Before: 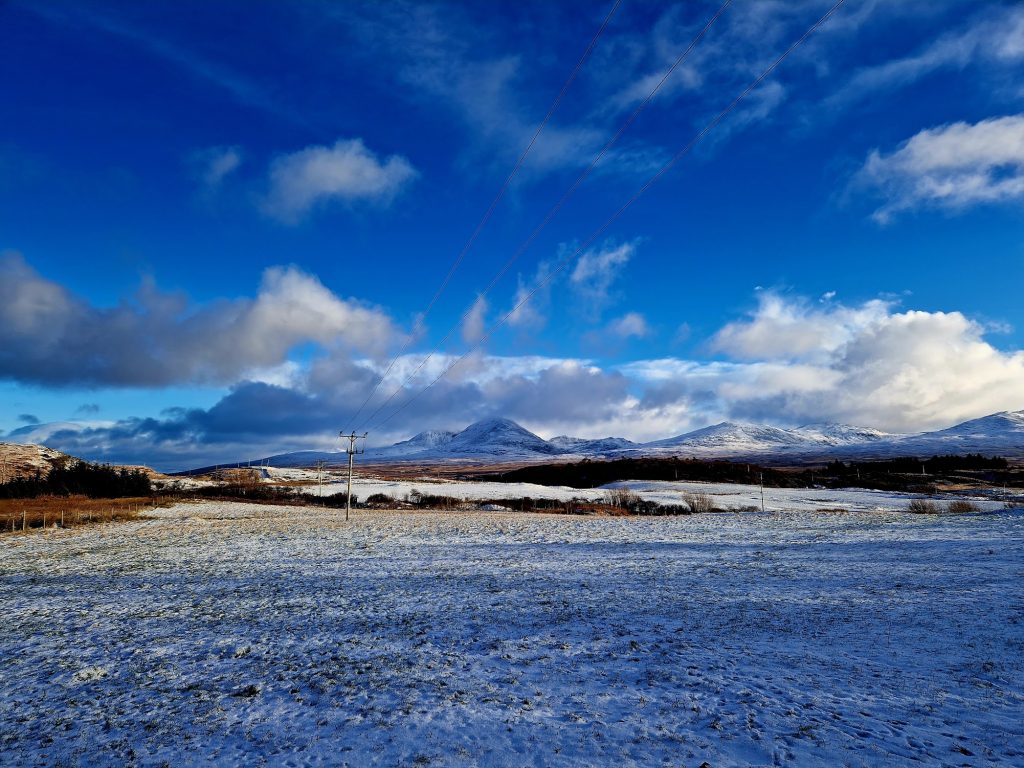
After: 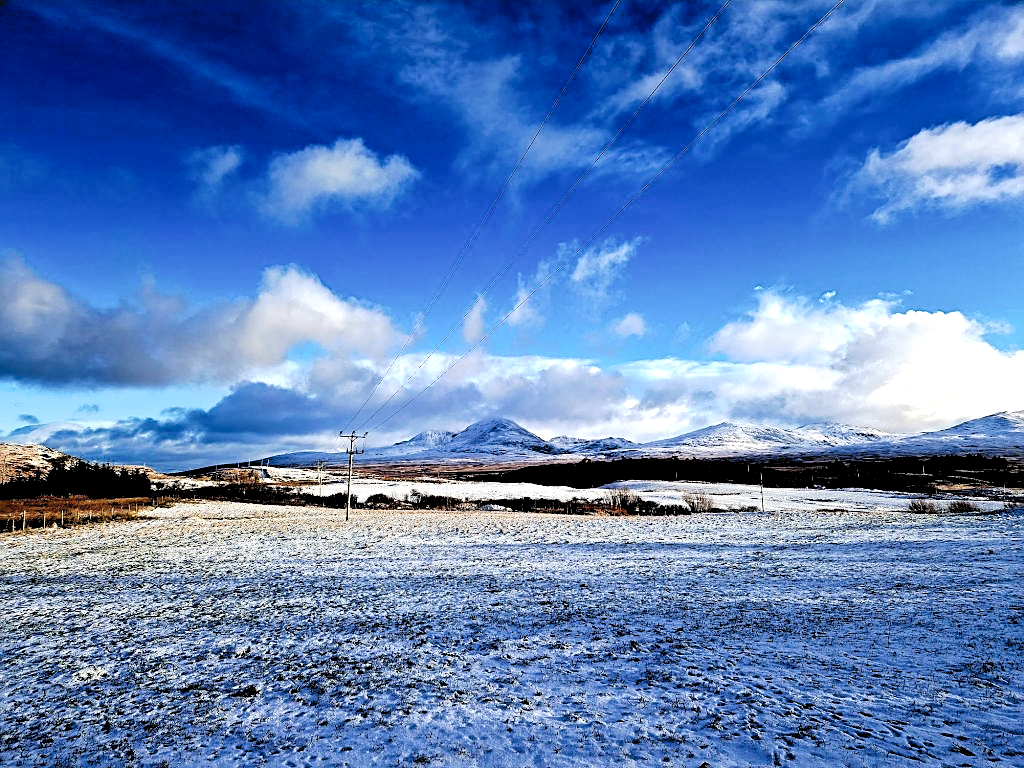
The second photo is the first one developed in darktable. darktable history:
exposure: black level correction -0.005, exposure 0.622 EV, compensate highlight preservation false
rgb levels: levels [[0.034, 0.472, 0.904], [0, 0.5, 1], [0, 0.5, 1]]
sharpen: on, module defaults
tone curve: curves: ch0 [(0, 0) (0.003, 0.059) (0.011, 0.059) (0.025, 0.057) (0.044, 0.055) (0.069, 0.057) (0.1, 0.083) (0.136, 0.128) (0.177, 0.185) (0.224, 0.242) (0.277, 0.308) (0.335, 0.383) (0.399, 0.468) (0.468, 0.547) (0.543, 0.632) (0.623, 0.71) (0.709, 0.801) (0.801, 0.859) (0.898, 0.922) (1, 1)], preserve colors none
